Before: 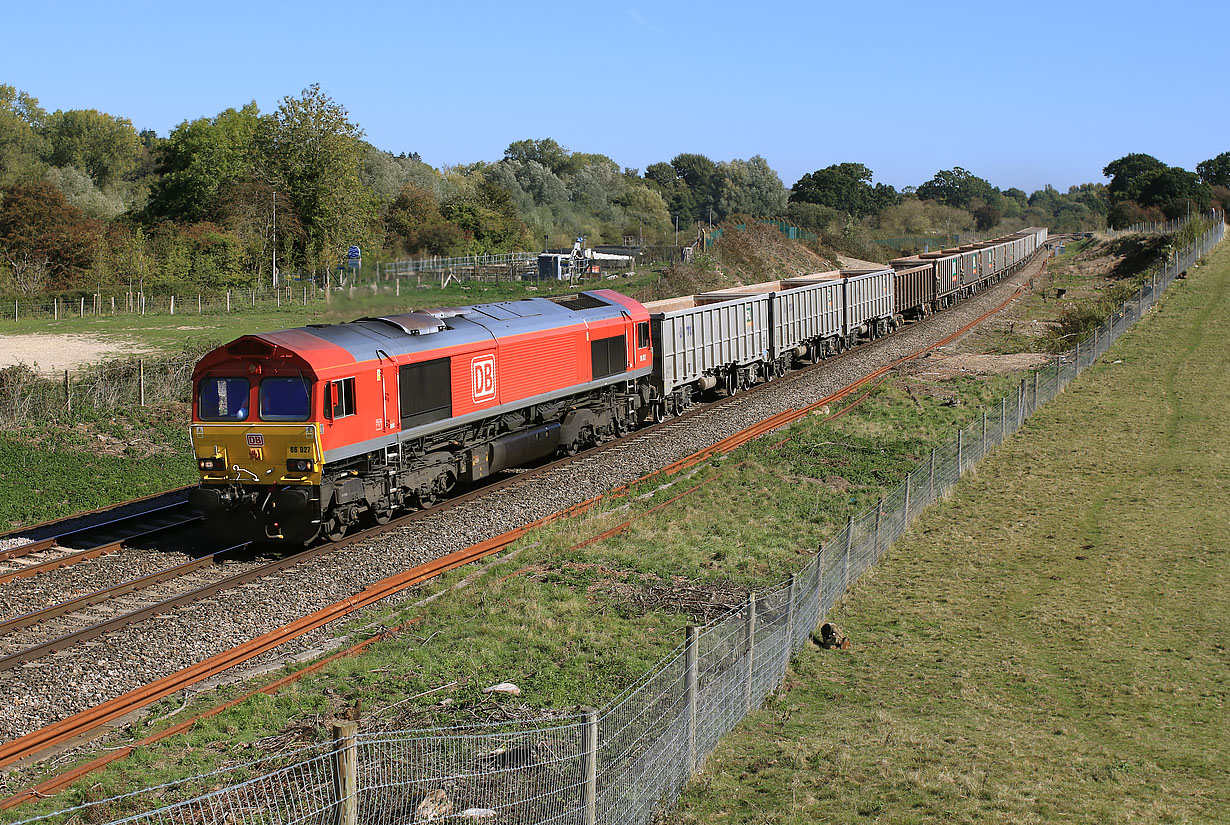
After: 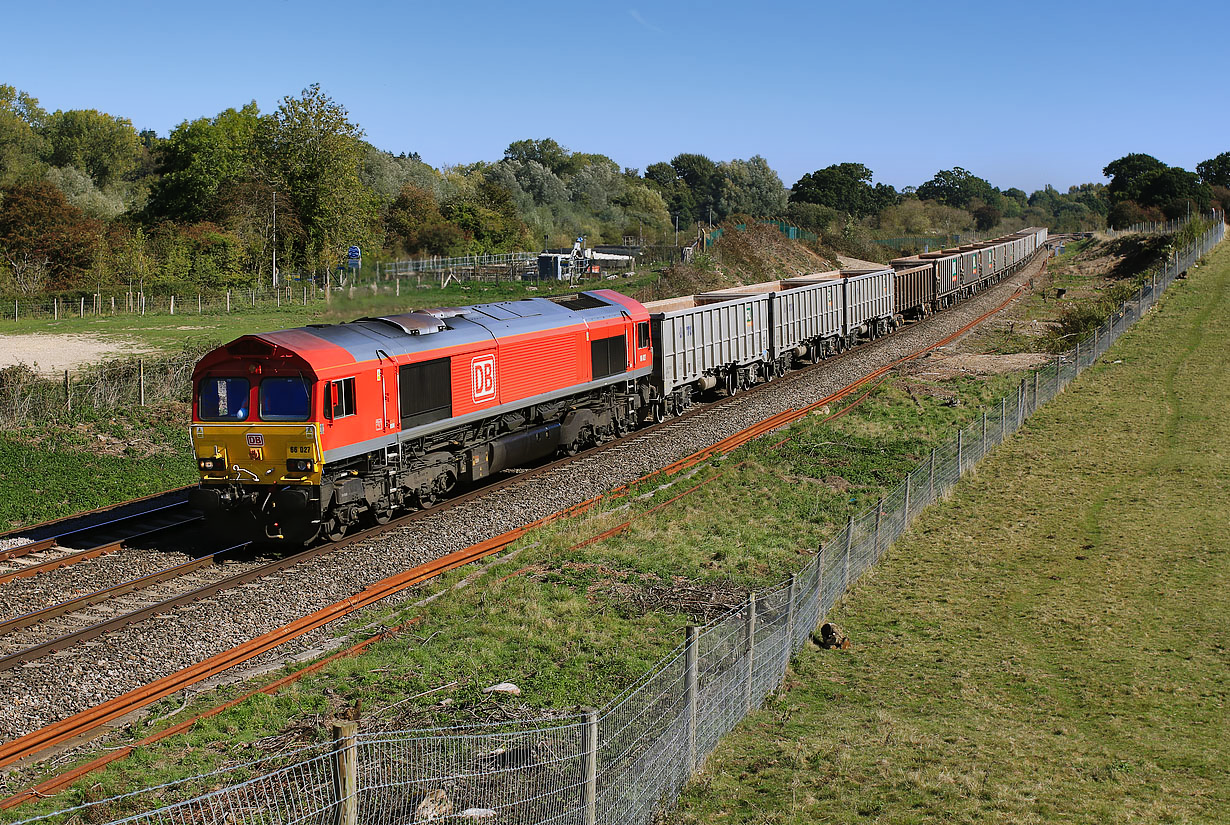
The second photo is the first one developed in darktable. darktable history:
shadows and highlights: white point adjustment -3.73, highlights -63.57, soften with gaussian
tone curve: curves: ch0 [(0, 0) (0.003, 0.002) (0.011, 0.009) (0.025, 0.019) (0.044, 0.031) (0.069, 0.044) (0.1, 0.061) (0.136, 0.087) (0.177, 0.127) (0.224, 0.172) (0.277, 0.226) (0.335, 0.295) (0.399, 0.367) (0.468, 0.445) (0.543, 0.536) (0.623, 0.626) (0.709, 0.717) (0.801, 0.806) (0.898, 0.889) (1, 1)], preserve colors none
